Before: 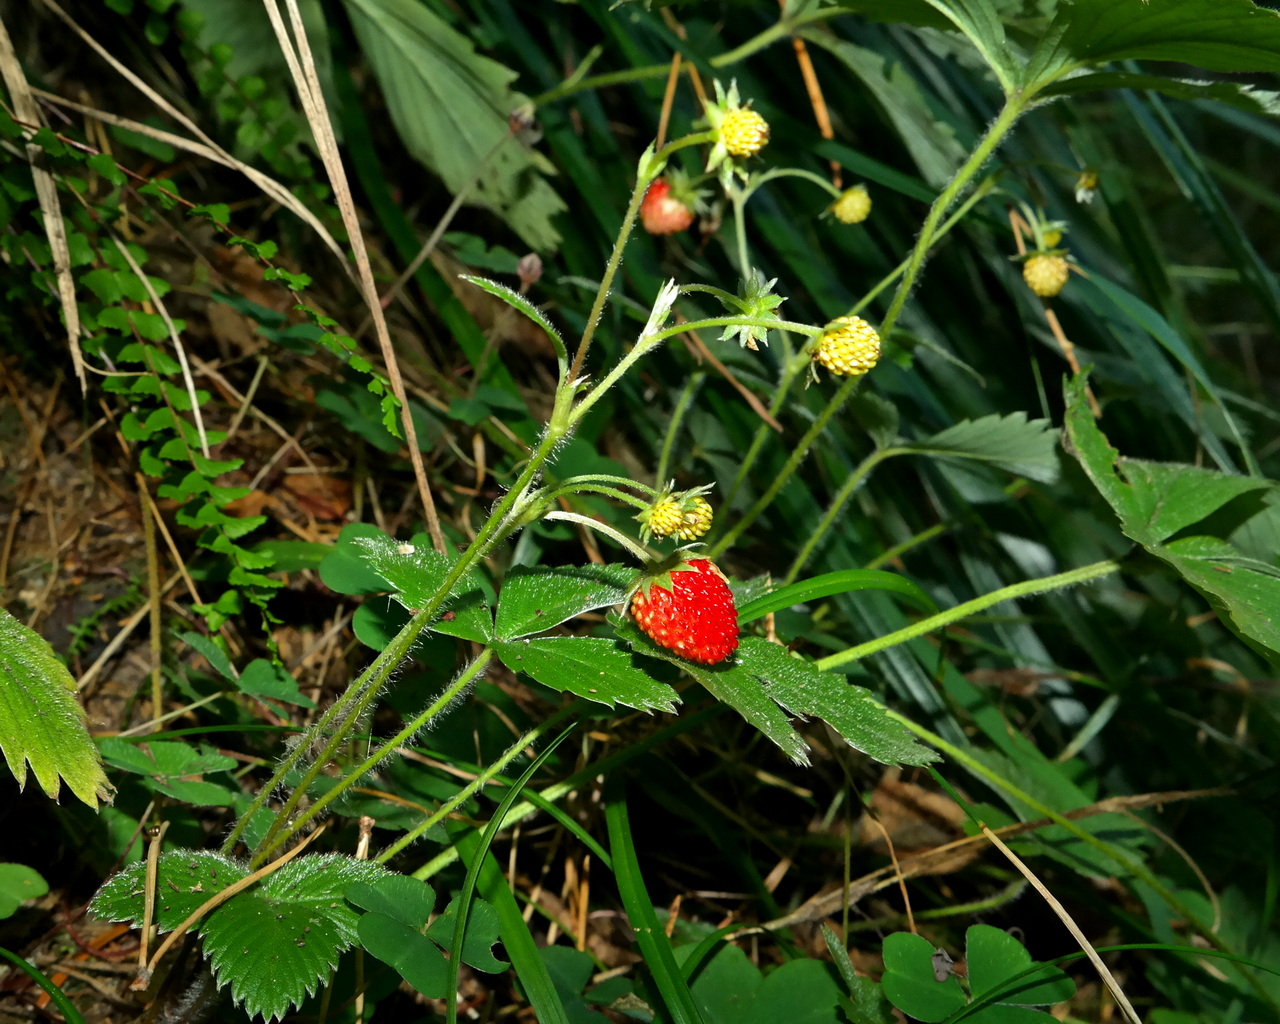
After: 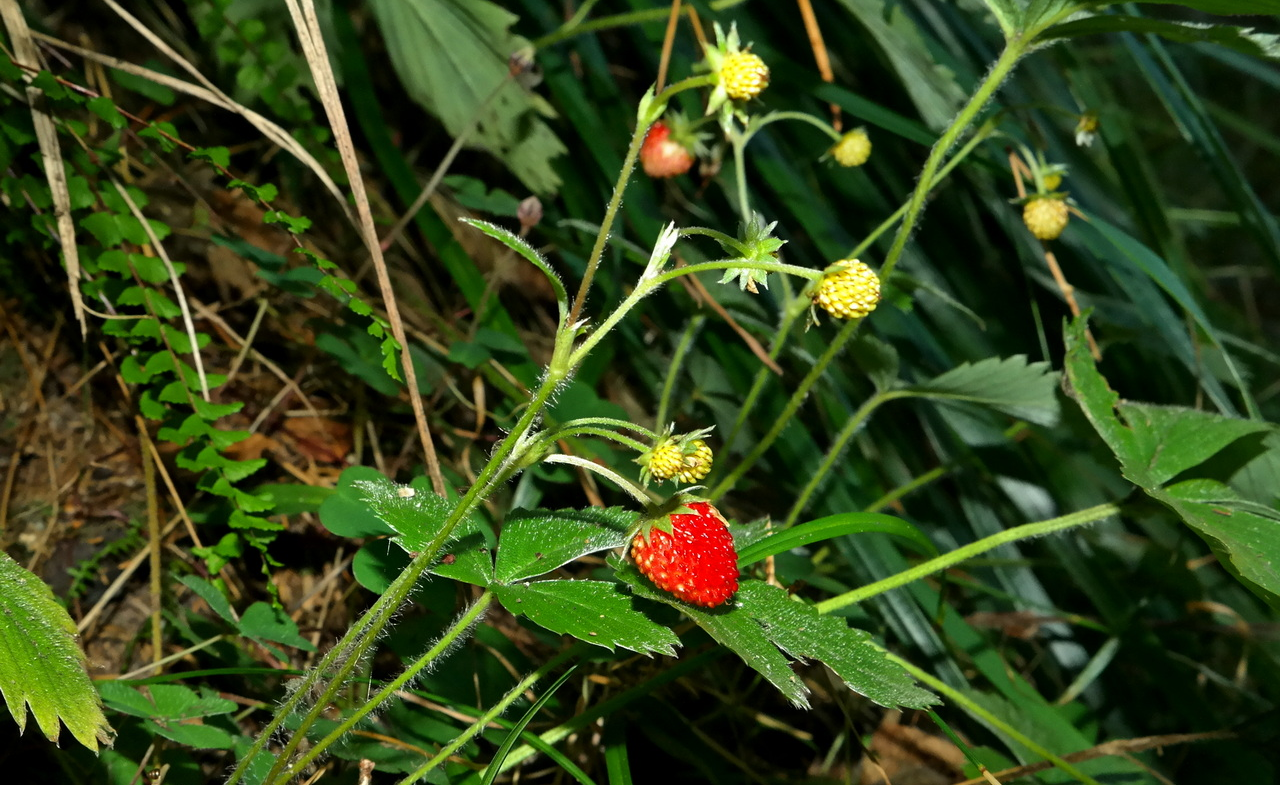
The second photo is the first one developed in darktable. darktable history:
crop: top 5.646%, bottom 17.686%
